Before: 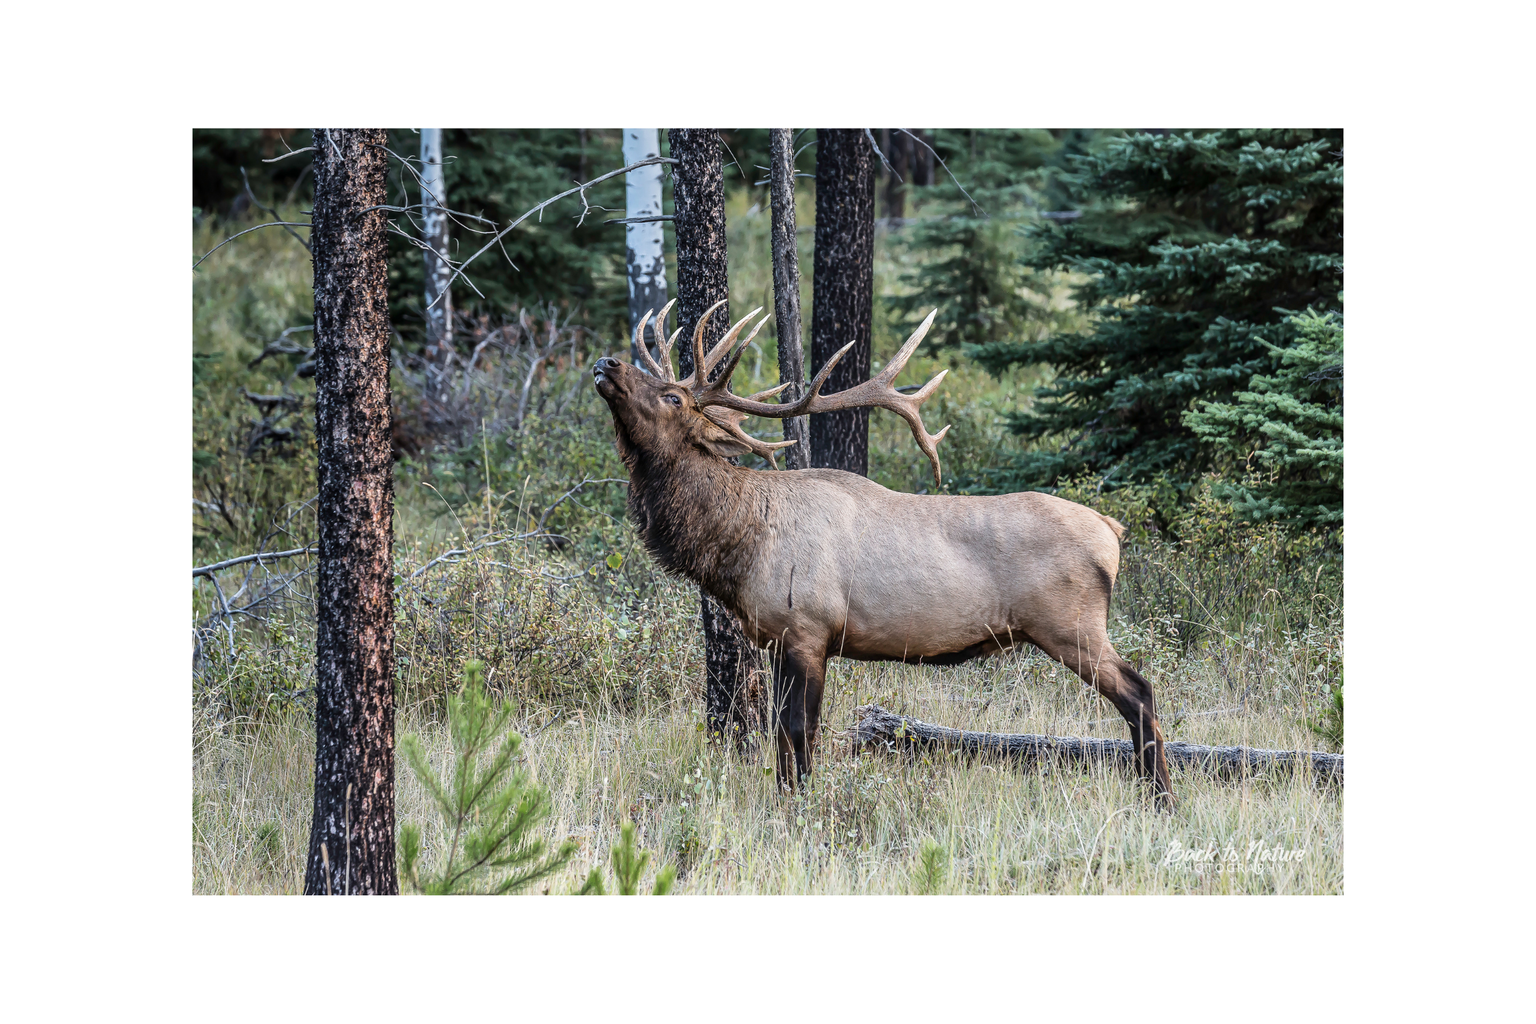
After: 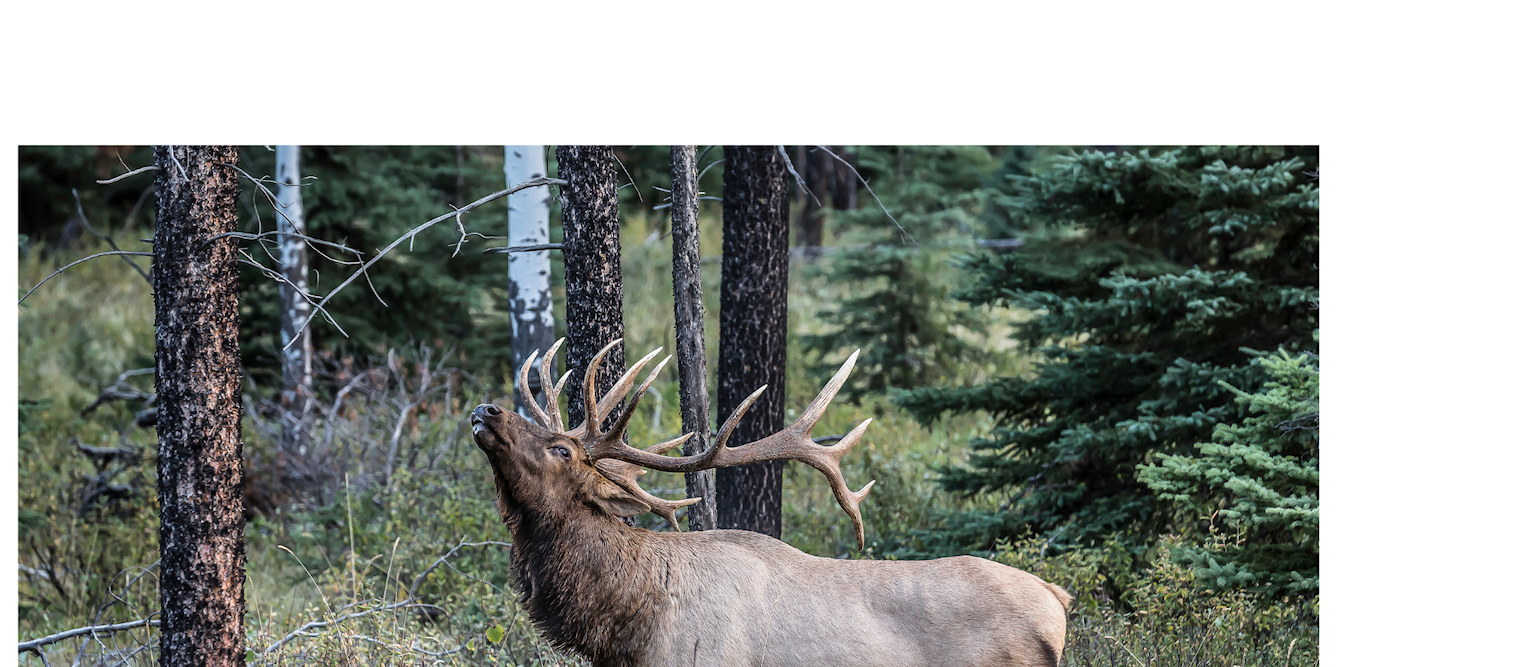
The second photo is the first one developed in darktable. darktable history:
crop and rotate: left 11.544%, bottom 42.309%
